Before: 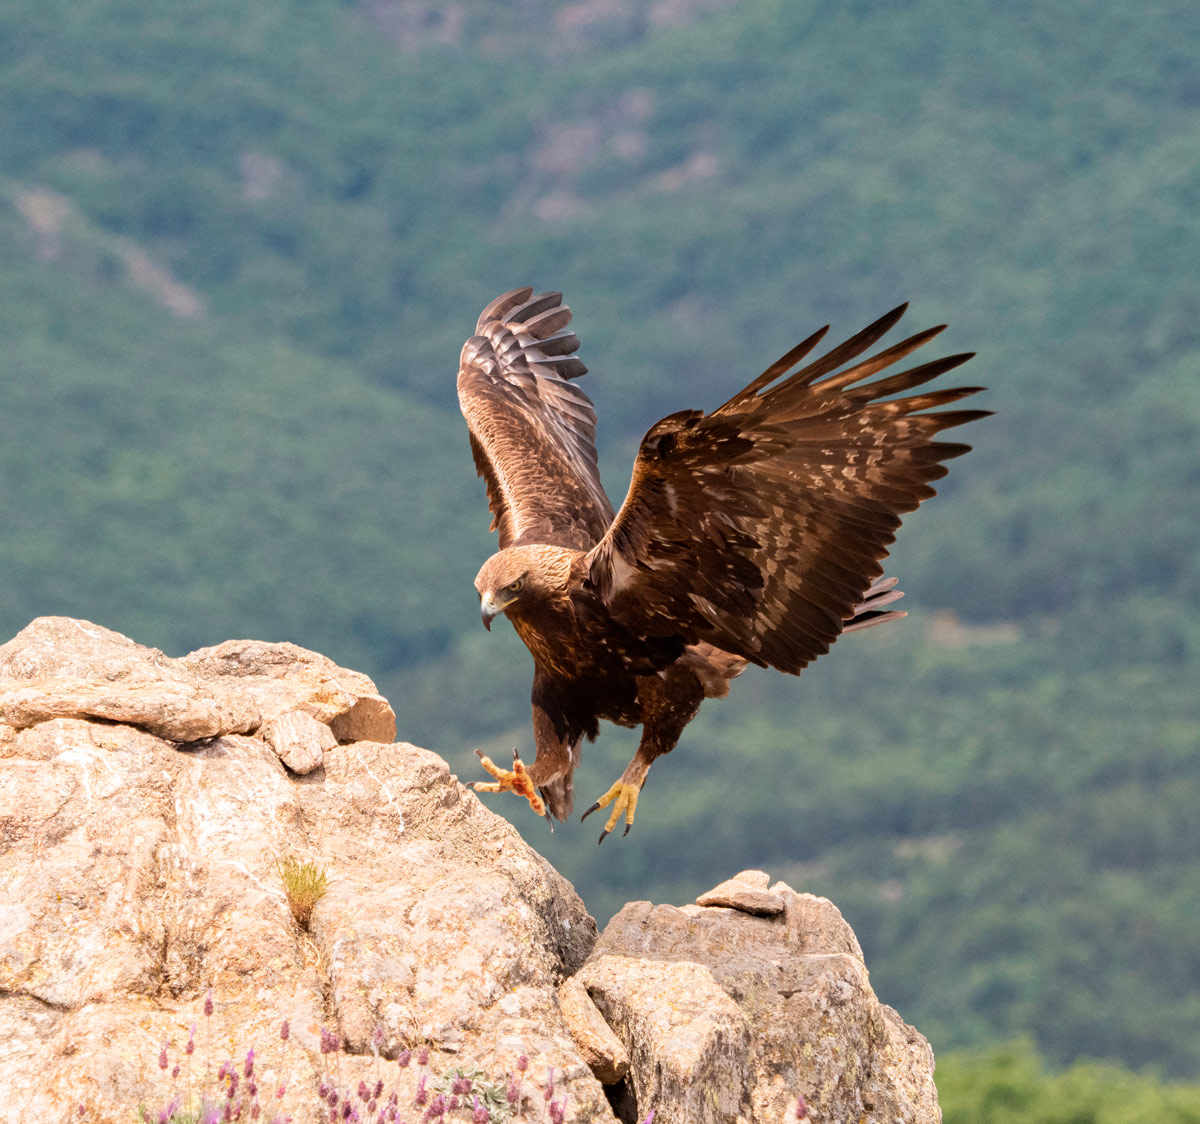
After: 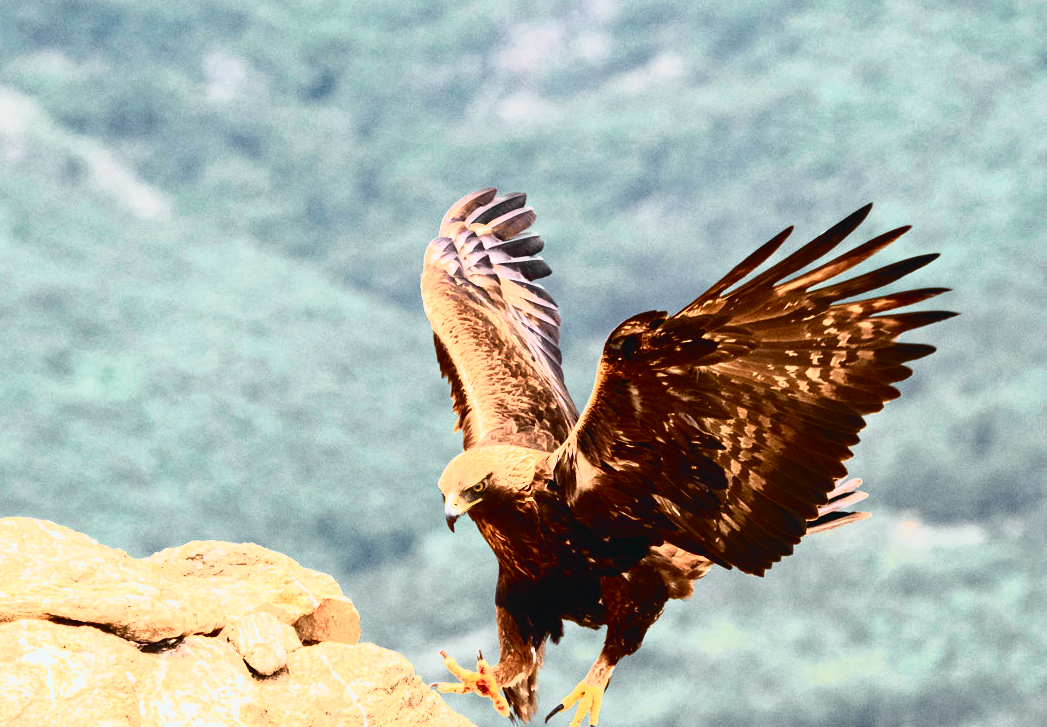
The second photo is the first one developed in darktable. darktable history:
contrast brightness saturation: contrast 0.639, brightness 0.329, saturation 0.138
tone curve: curves: ch0 [(0.001, 0.029) (0.084, 0.074) (0.162, 0.165) (0.304, 0.382) (0.466, 0.576) (0.654, 0.741) (0.848, 0.906) (0.984, 0.963)]; ch1 [(0, 0) (0.34, 0.235) (0.46, 0.46) (0.515, 0.502) (0.553, 0.567) (0.764, 0.815) (1, 1)]; ch2 [(0, 0) (0.44, 0.458) (0.479, 0.492) (0.524, 0.507) (0.547, 0.579) (0.673, 0.712) (1, 1)], color space Lab, independent channels, preserve colors none
crop: left 3.054%, top 8.874%, right 9.628%, bottom 26.378%
